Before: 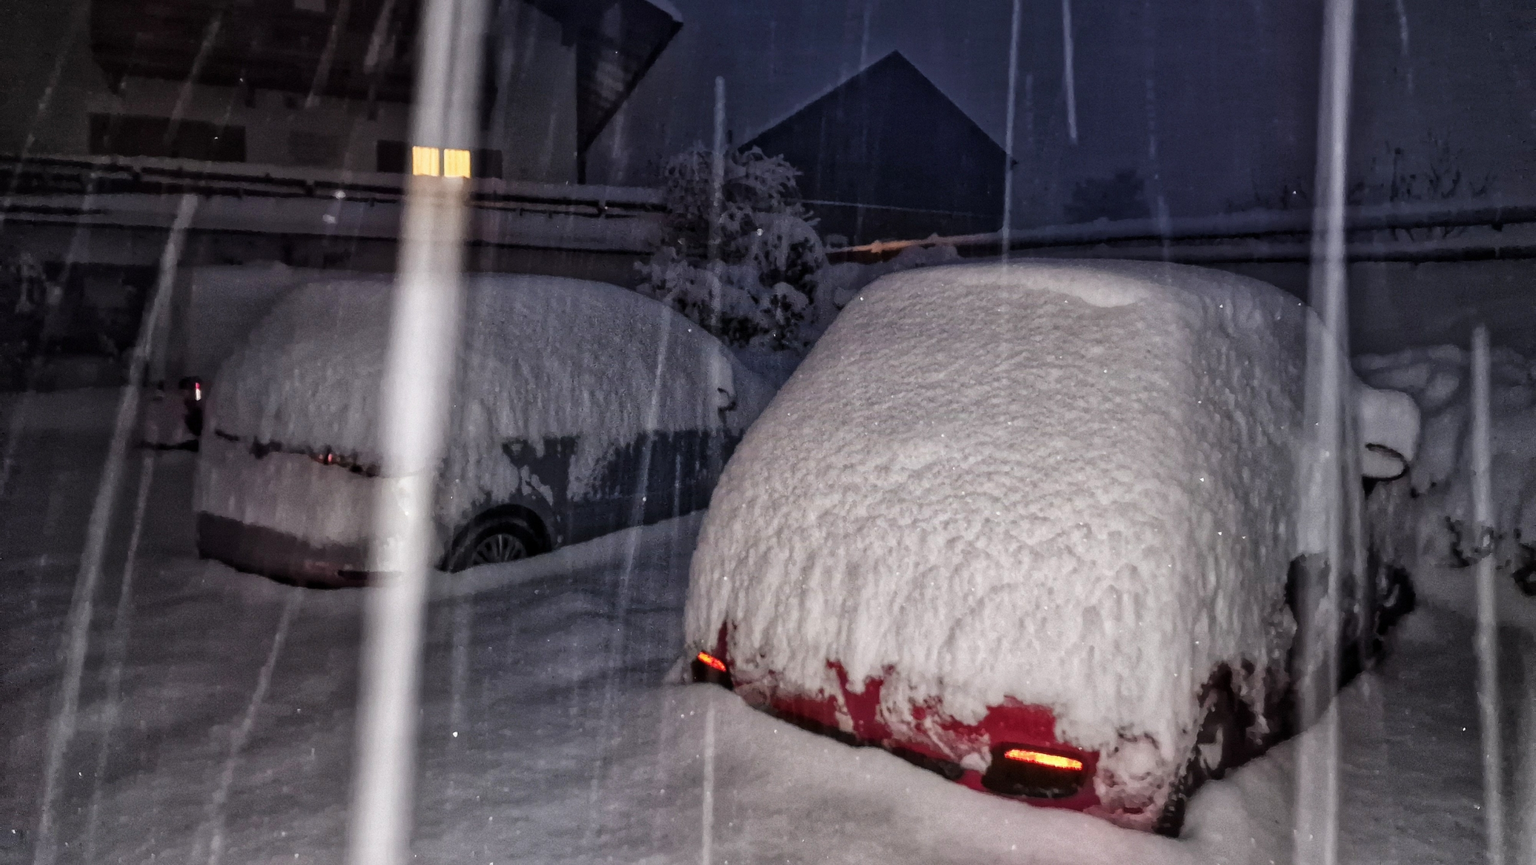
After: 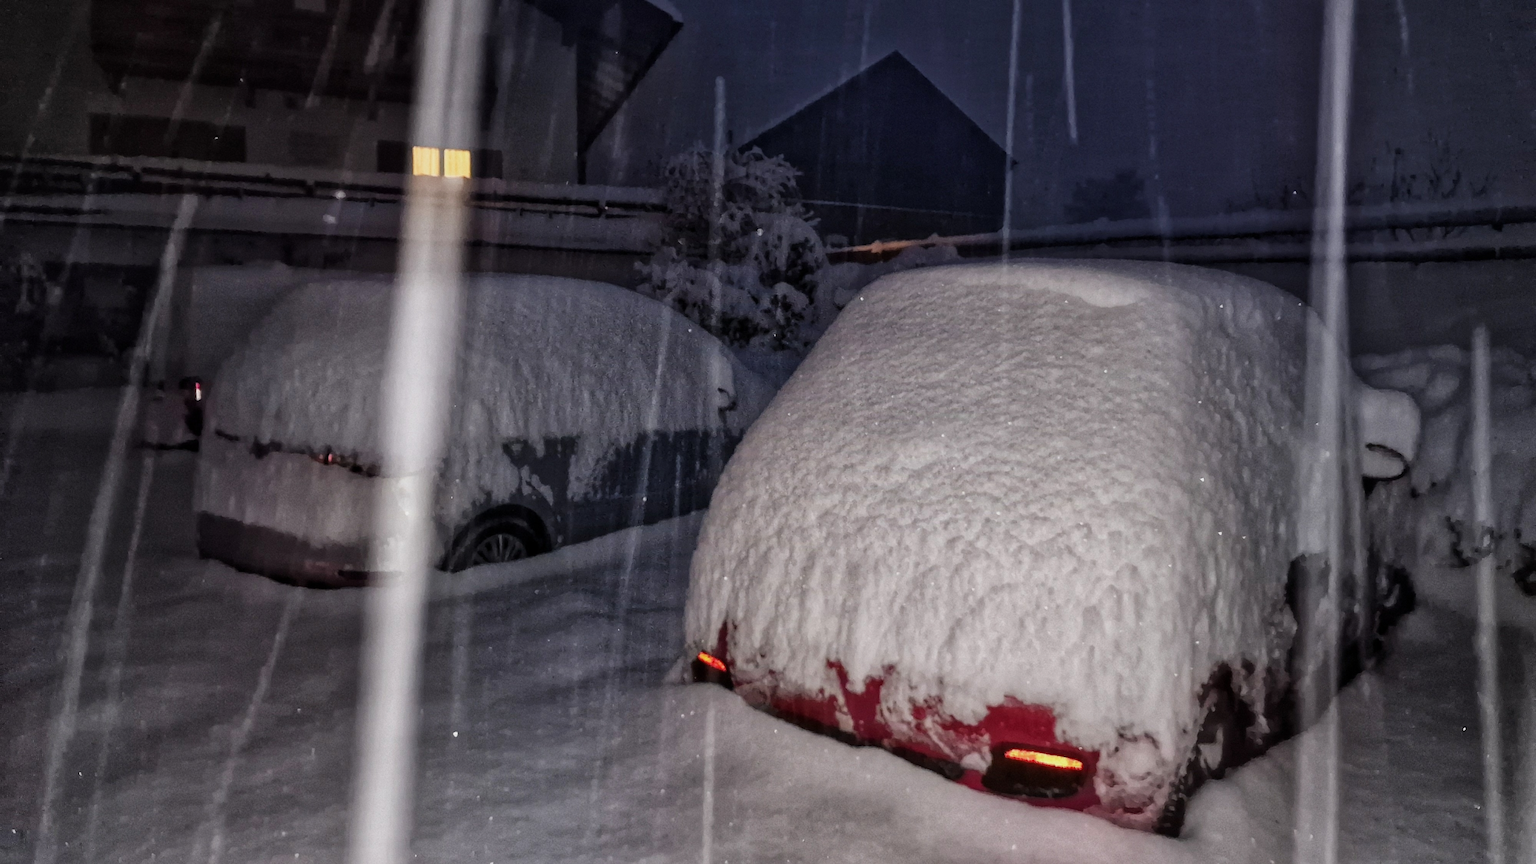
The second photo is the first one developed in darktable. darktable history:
exposure: exposure -0.242 EV, compensate highlight preservation false
white balance: emerald 1
